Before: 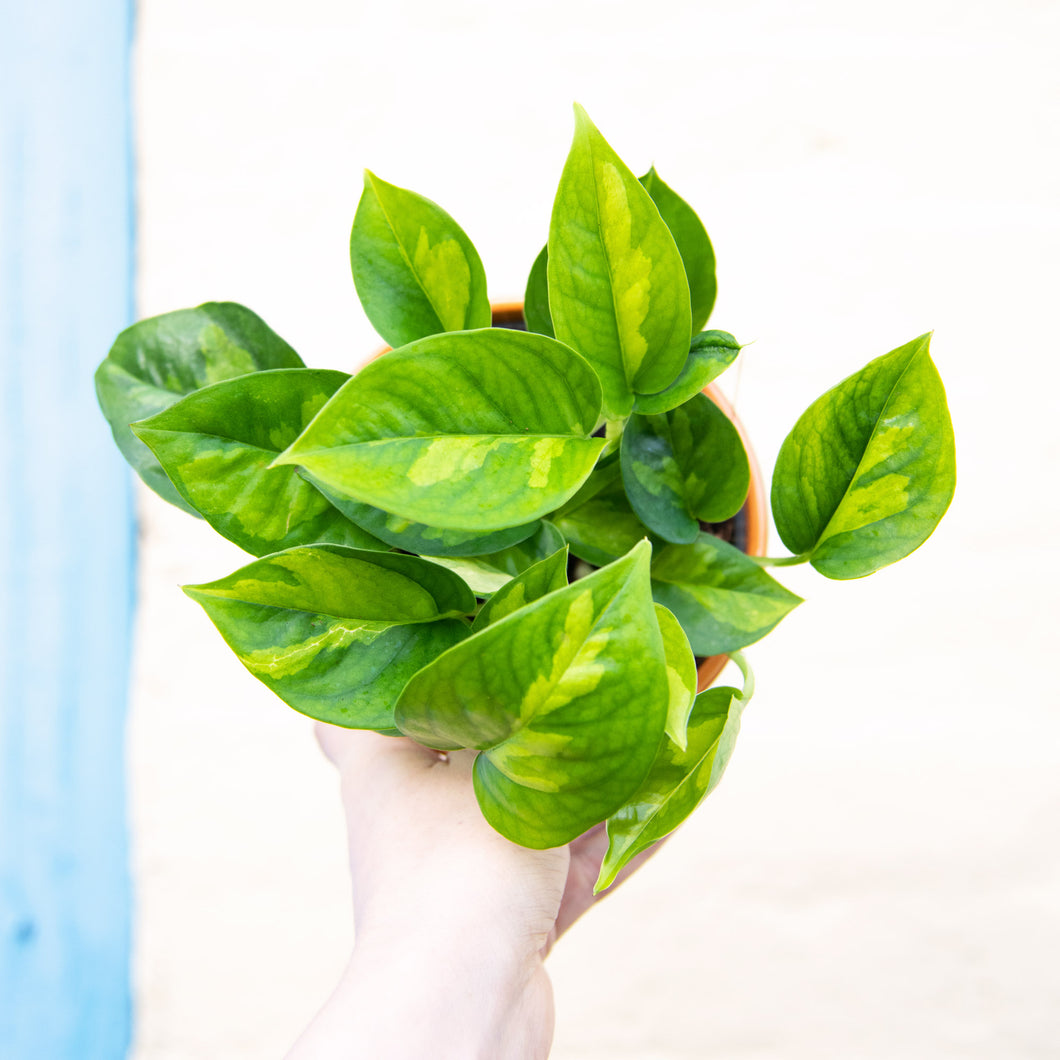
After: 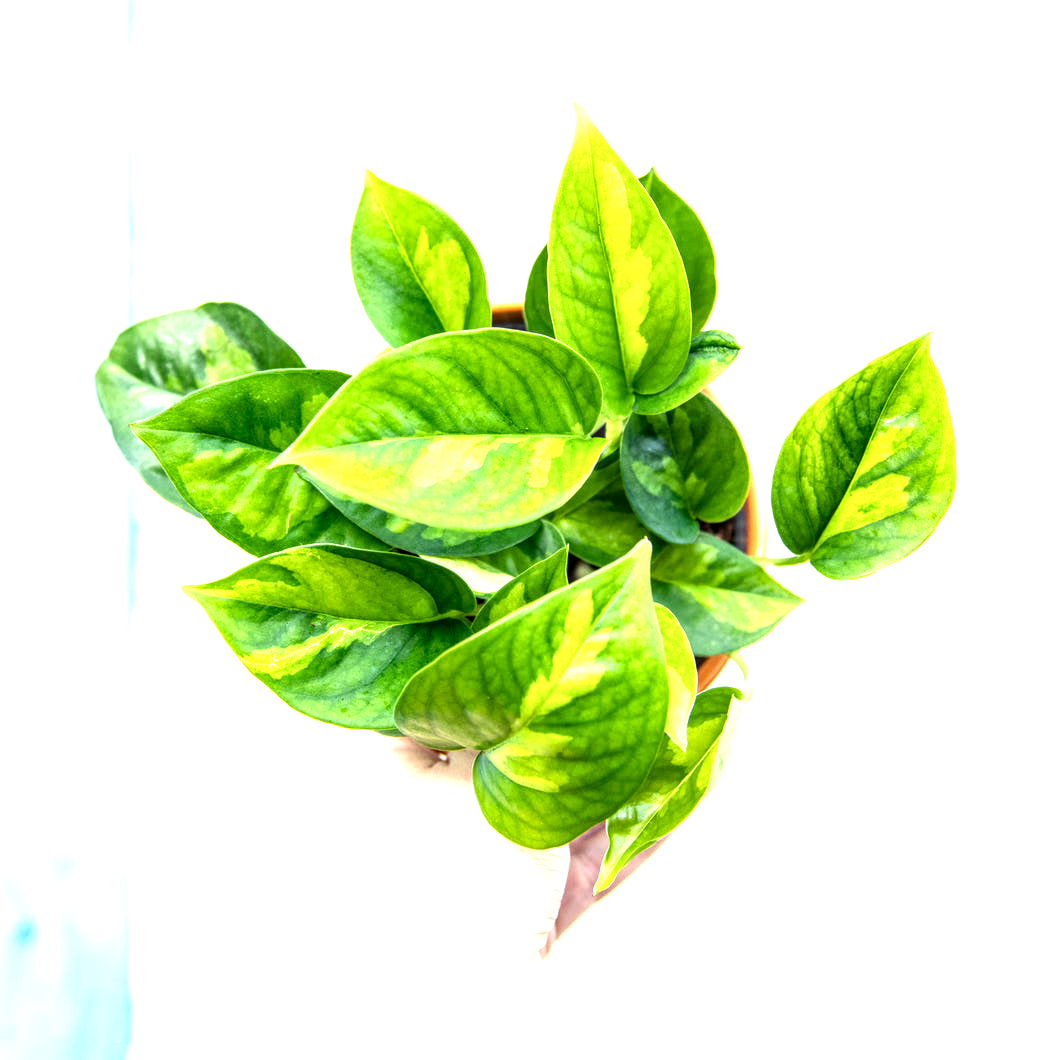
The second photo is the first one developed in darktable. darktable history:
exposure: black level correction -0.005, exposure 1.002 EV, compensate highlight preservation false
local contrast: highlights 60%, shadows 60%, detail 160%
